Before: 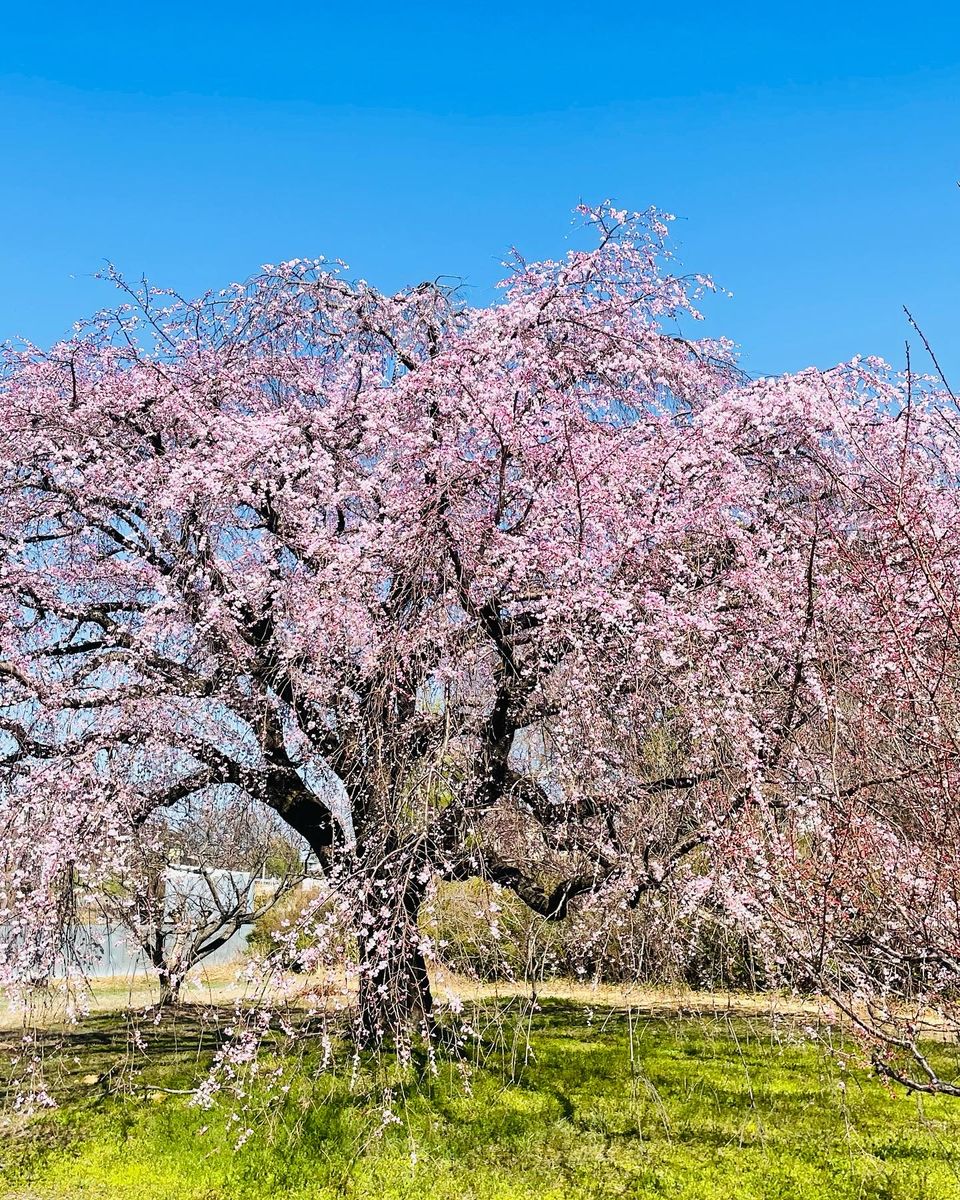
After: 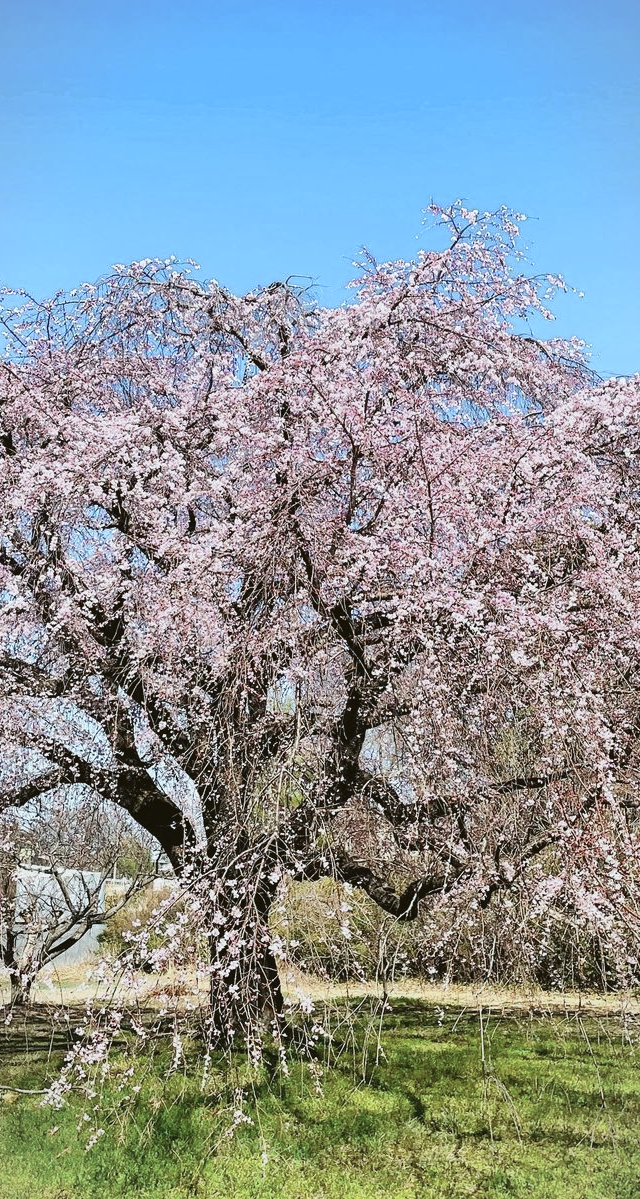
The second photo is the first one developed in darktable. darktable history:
color zones: curves: ch0 [(0, 0.5) (0.125, 0.4) (0.25, 0.5) (0.375, 0.4) (0.5, 0.4) (0.625, 0.6) (0.75, 0.6) (0.875, 0.5)]; ch1 [(0, 0.35) (0.125, 0.45) (0.25, 0.35) (0.375, 0.35) (0.5, 0.35) (0.625, 0.35) (0.75, 0.45) (0.875, 0.35)]; ch2 [(0, 0.6) (0.125, 0.5) (0.25, 0.5) (0.375, 0.6) (0.5, 0.6) (0.625, 0.5) (0.75, 0.5) (0.875, 0.5)]
crop and rotate: left 15.546%, right 17.787%
color balance: lift [1.004, 1.002, 1.002, 0.998], gamma [1, 1.007, 1.002, 0.993], gain [1, 0.977, 1.013, 1.023], contrast -3.64%
vignetting: fall-off start 97%, fall-off radius 100%, width/height ratio 0.609, unbound false
